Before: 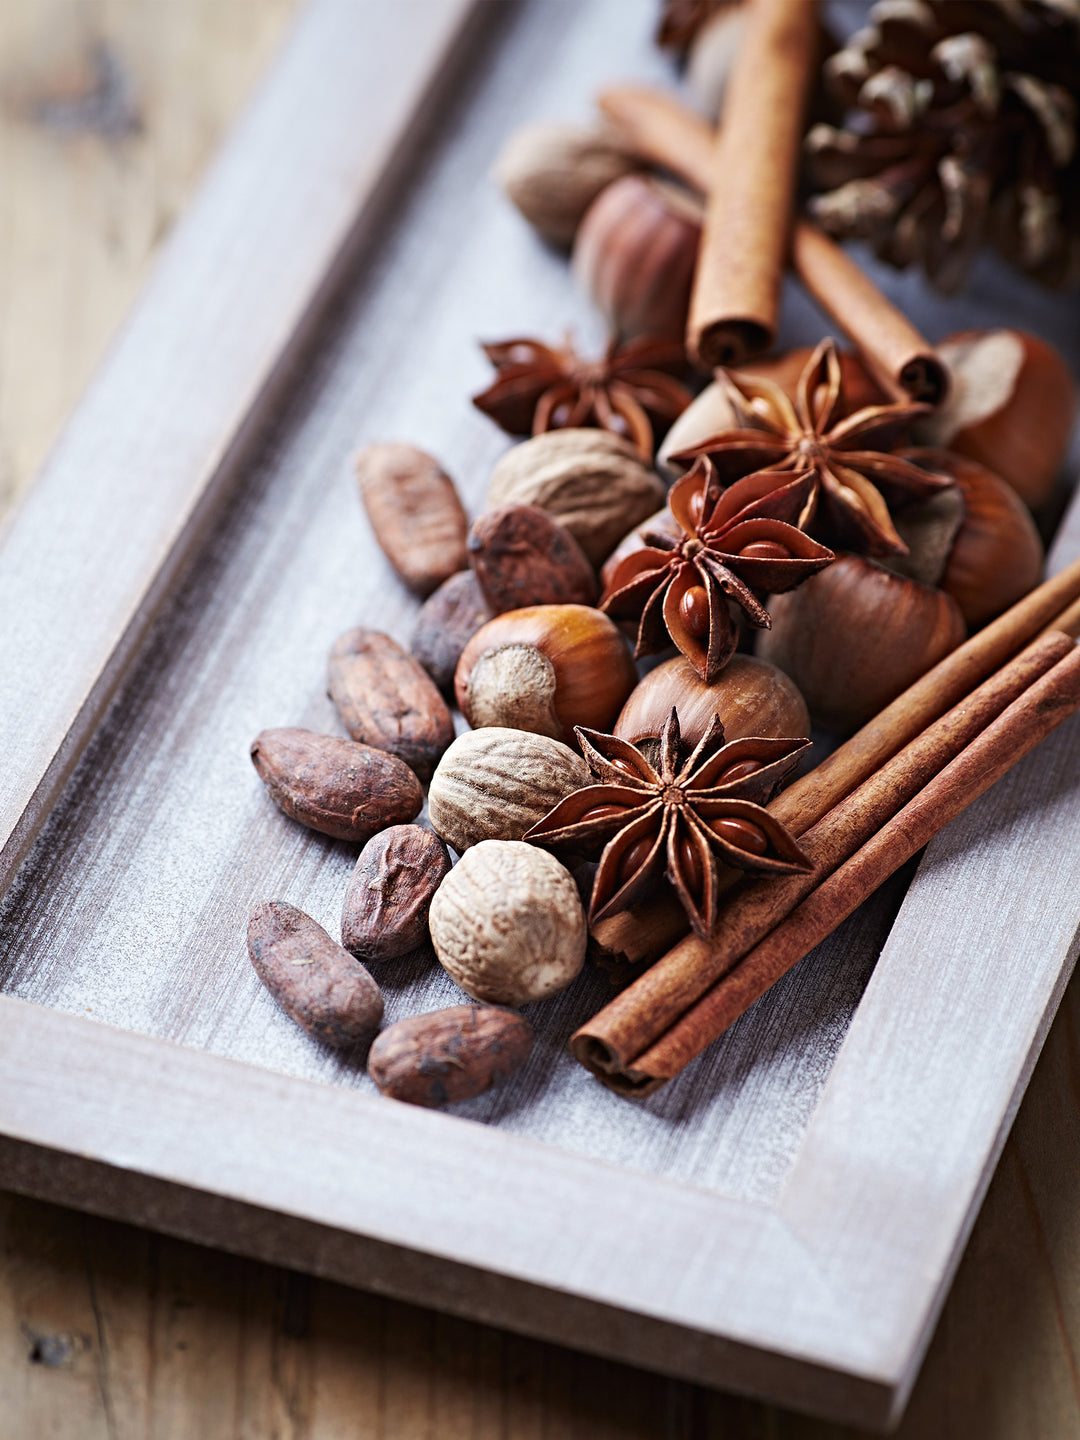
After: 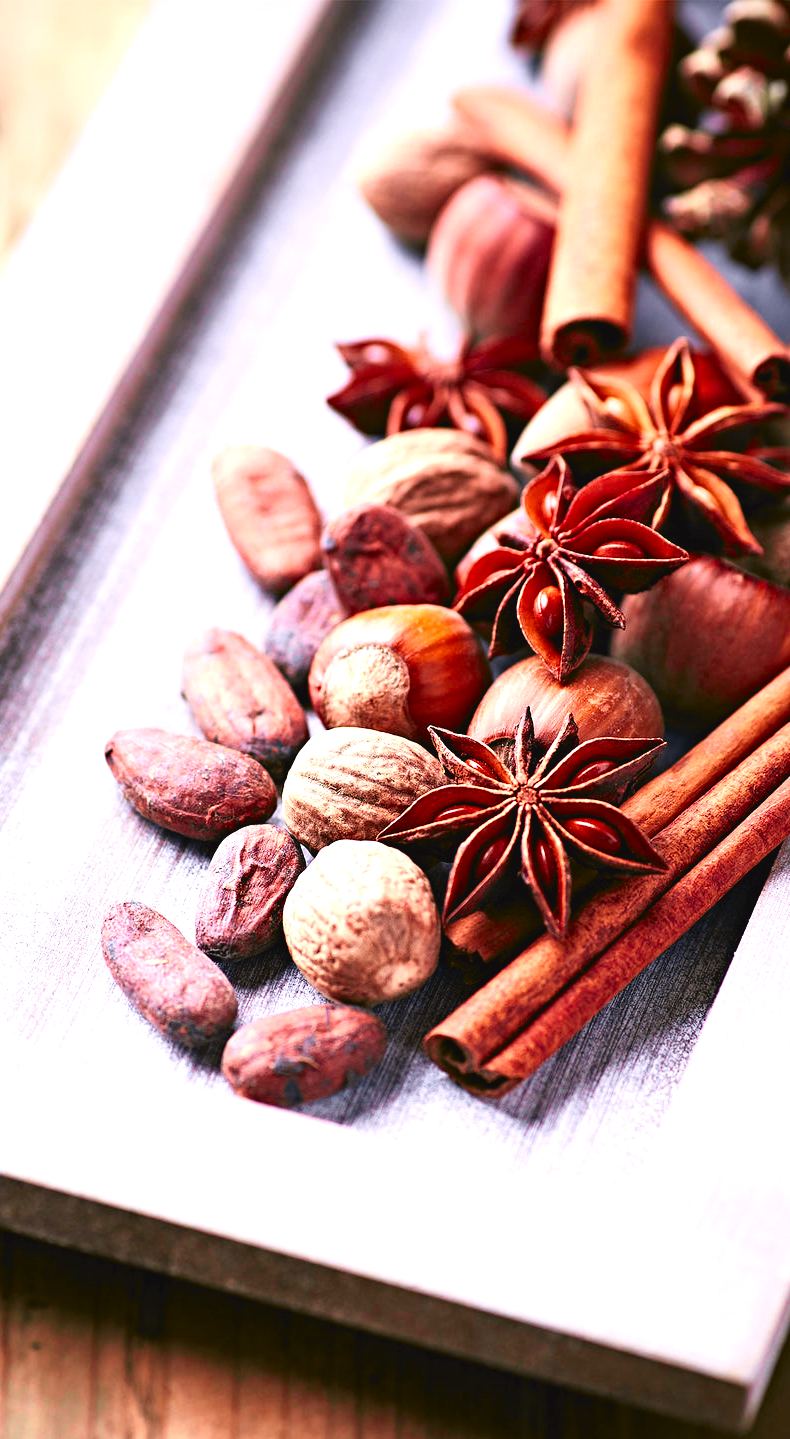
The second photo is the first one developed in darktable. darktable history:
exposure: exposure 0.775 EV, compensate highlight preservation false
color correction: highlights a* 5.83, highlights b* 4.68
crop: left 13.519%, top 0%, right 13.306%
tone curve: curves: ch0 [(0, 0.036) (0.119, 0.115) (0.466, 0.498) (0.715, 0.767) (0.817, 0.865) (1, 0.998)]; ch1 [(0, 0) (0.377, 0.424) (0.442, 0.491) (0.487, 0.502) (0.514, 0.512) (0.536, 0.577) (0.66, 0.724) (1, 1)]; ch2 [(0, 0) (0.38, 0.405) (0.463, 0.443) (0.492, 0.486) (0.526, 0.541) (0.578, 0.598) (1, 1)], color space Lab, independent channels, preserve colors none
color balance rgb: global offset › luminance -0.346%, global offset › chroma 0.106%, global offset › hue 165.7°, perceptual saturation grading › global saturation 0.574%, perceptual saturation grading › mid-tones 11.69%, global vibrance 10.339%, saturation formula JzAzBz (2021)
